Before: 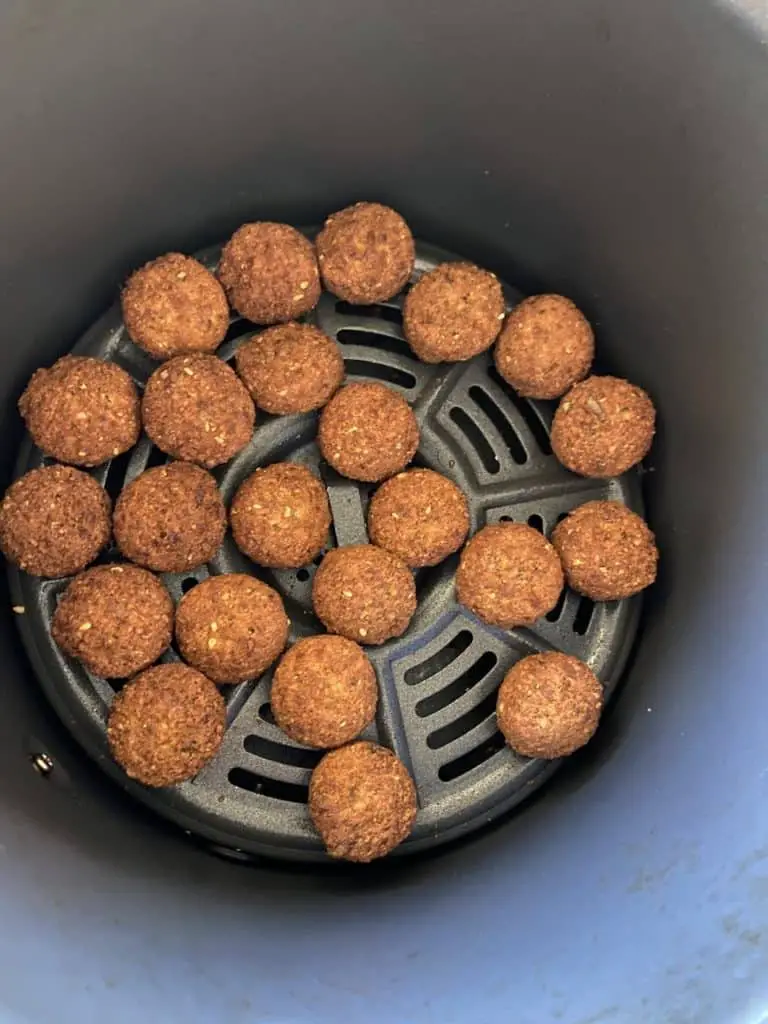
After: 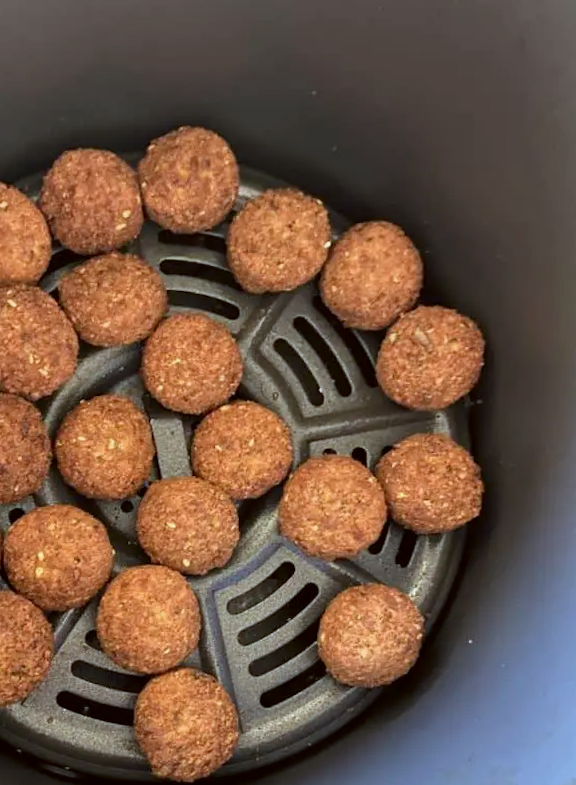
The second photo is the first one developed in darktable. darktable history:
rotate and perspective: rotation 0.074°, lens shift (vertical) 0.096, lens shift (horizontal) -0.041, crop left 0.043, crop right 0.952, crop top 0.024, crop bottom 0.979
color correction: highlights a* -3.28, highlights b* -6.24, shadows a* 3.1, shadows b* 5.19
crop and rotate: left 20.74%, top 7.912%, right 0.375%, bottom 13.378%
